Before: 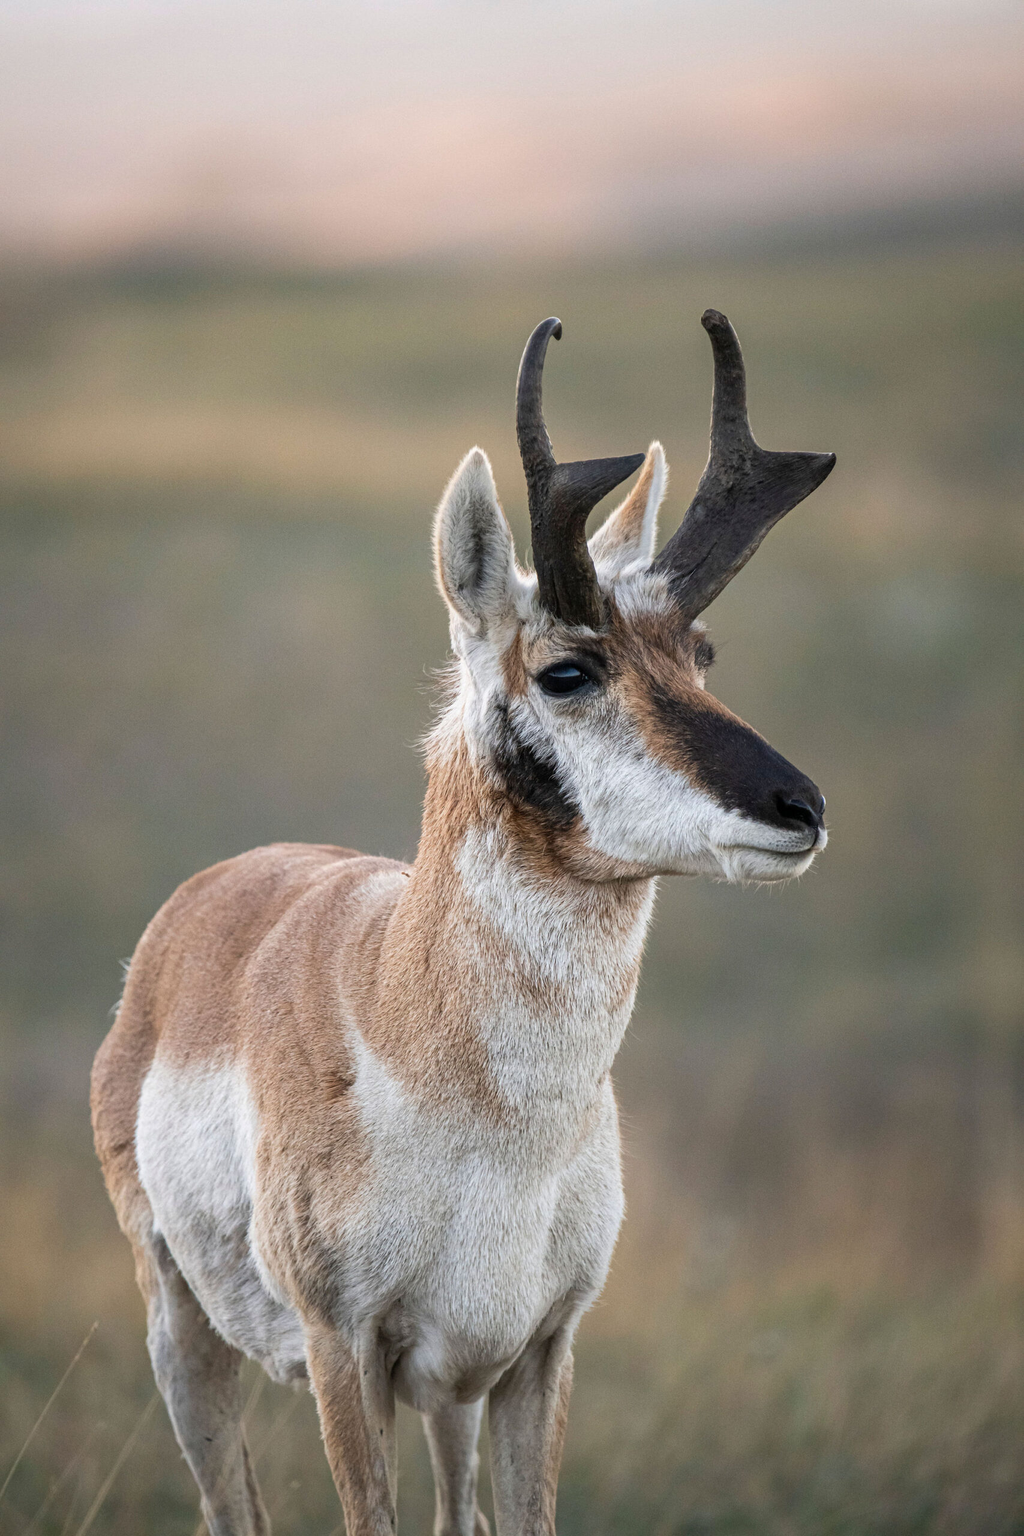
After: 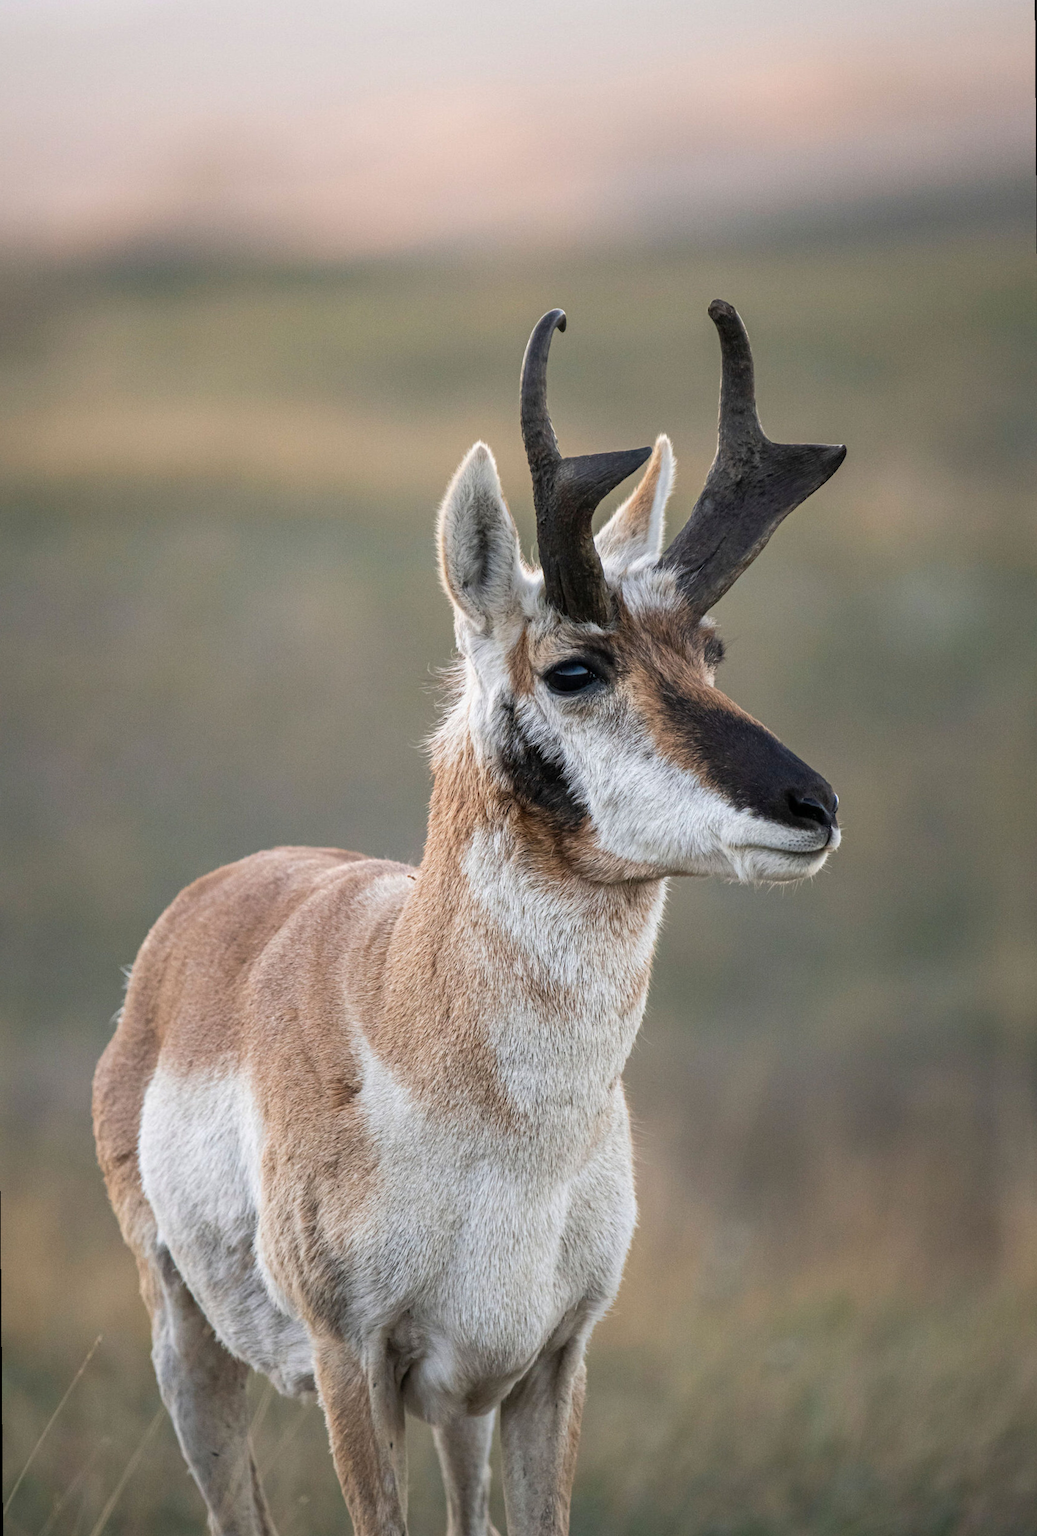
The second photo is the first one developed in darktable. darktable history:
exposure: compensate exposure bias true, compensate highlight preservation false
rotate and perspective: rotation -0.45°, automatic cropping original format, crop left 0.008, crop right 0.992, crop top 0.012, crop bottom 0.988
